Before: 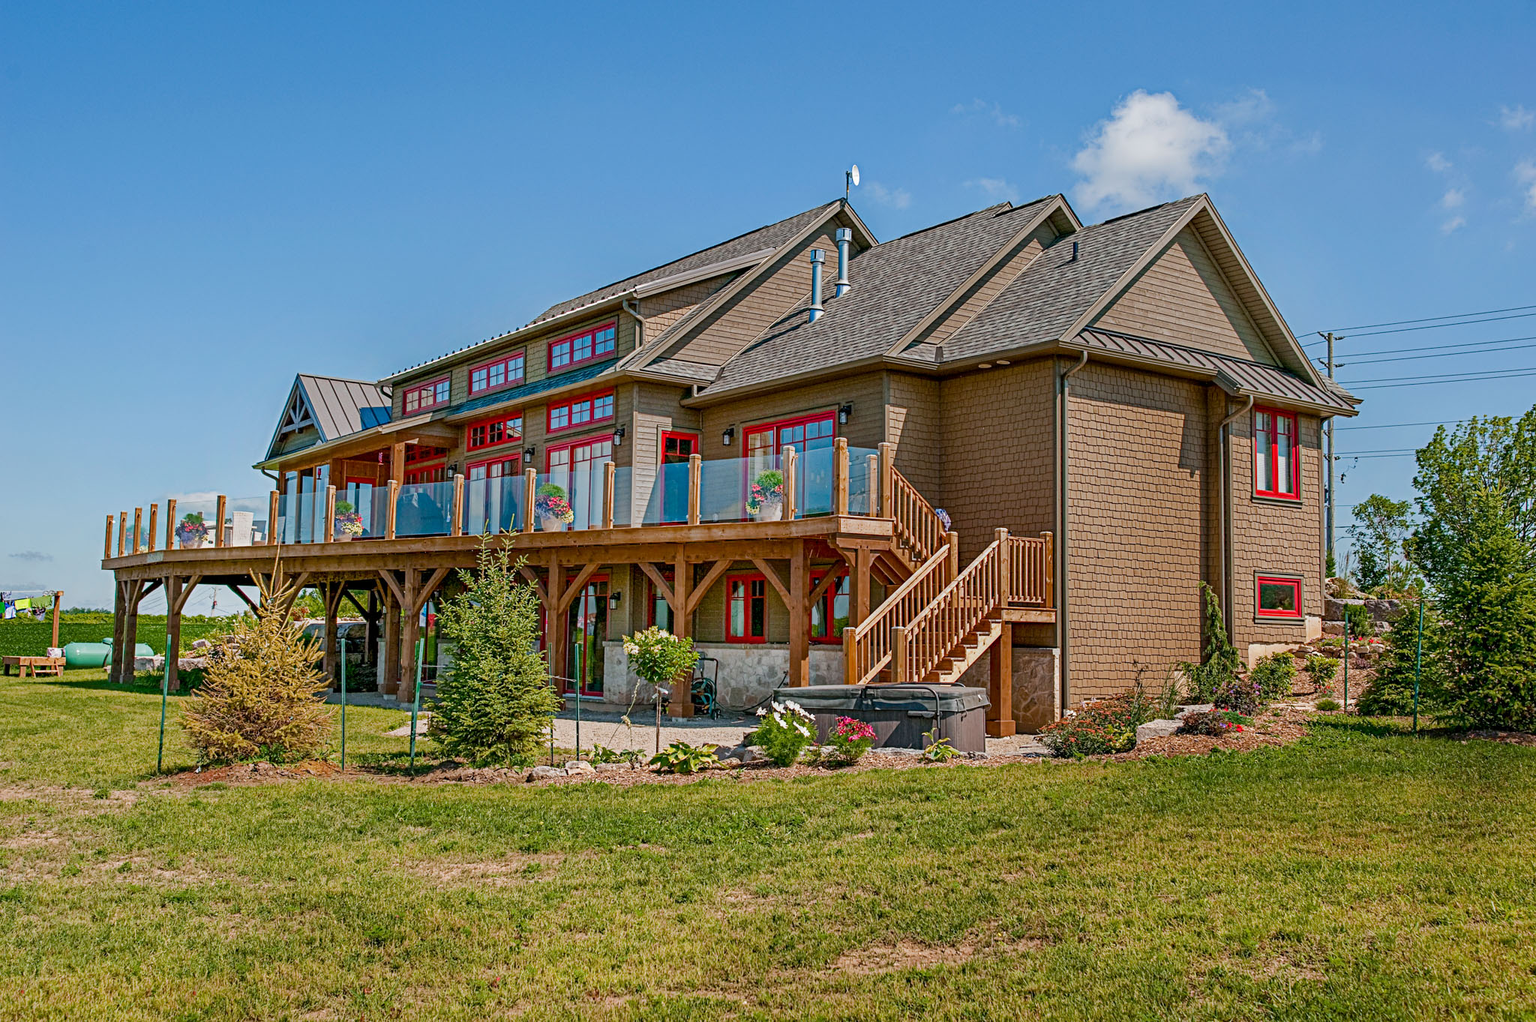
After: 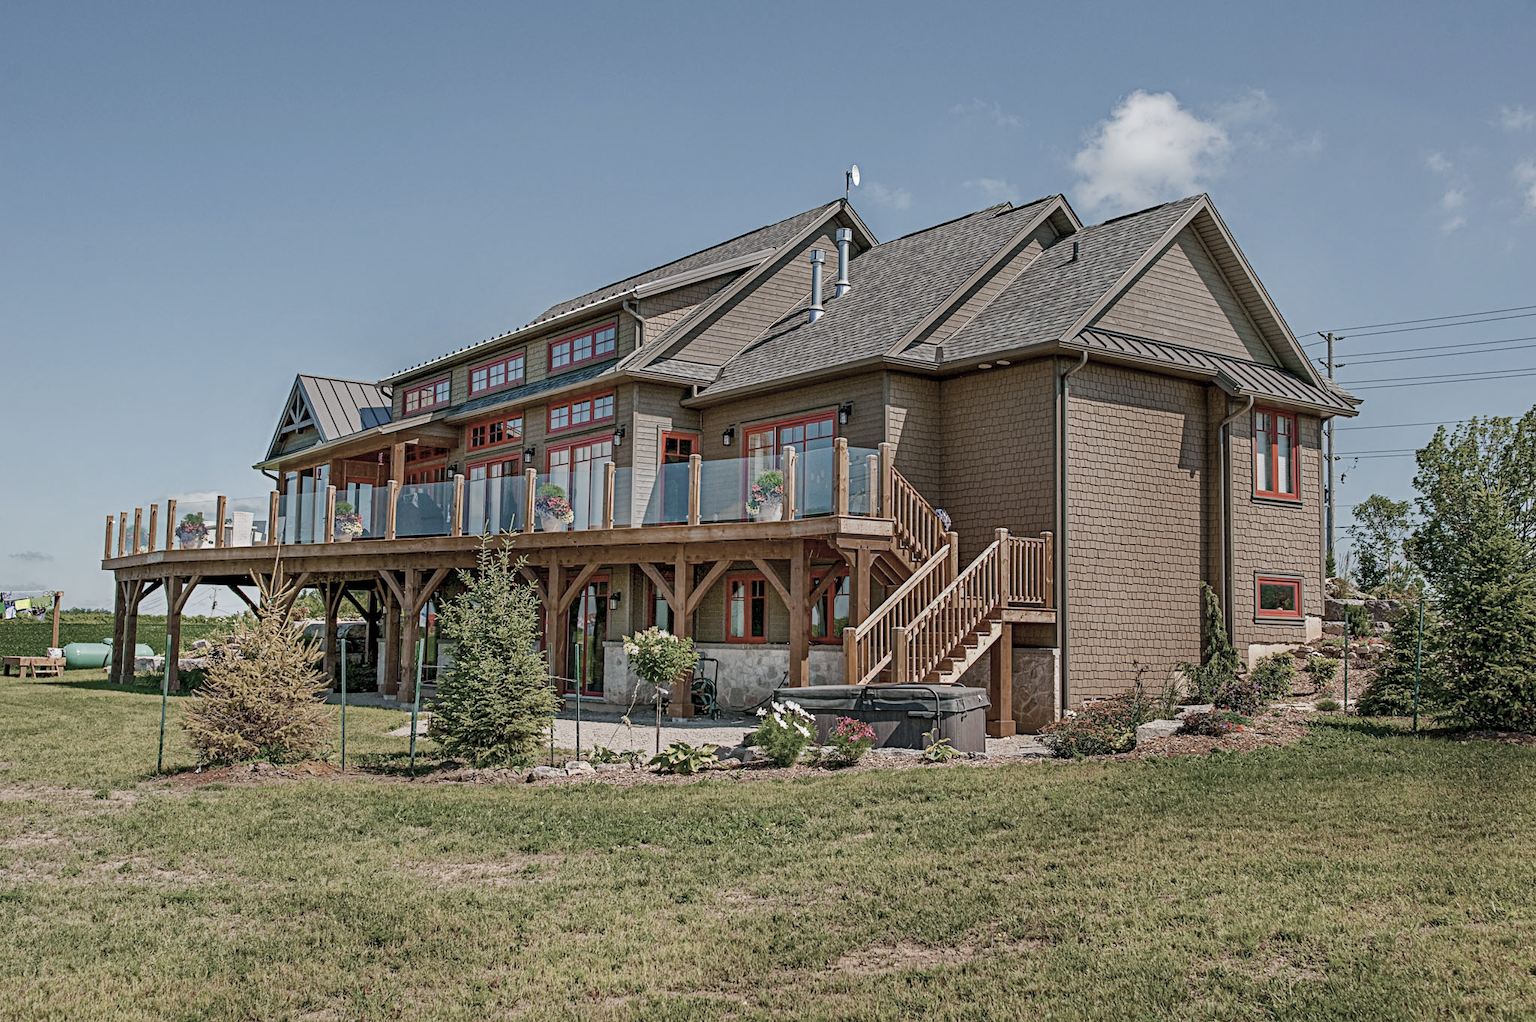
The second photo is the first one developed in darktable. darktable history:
color correction: highlights b* 0.005, saturation 0.47
